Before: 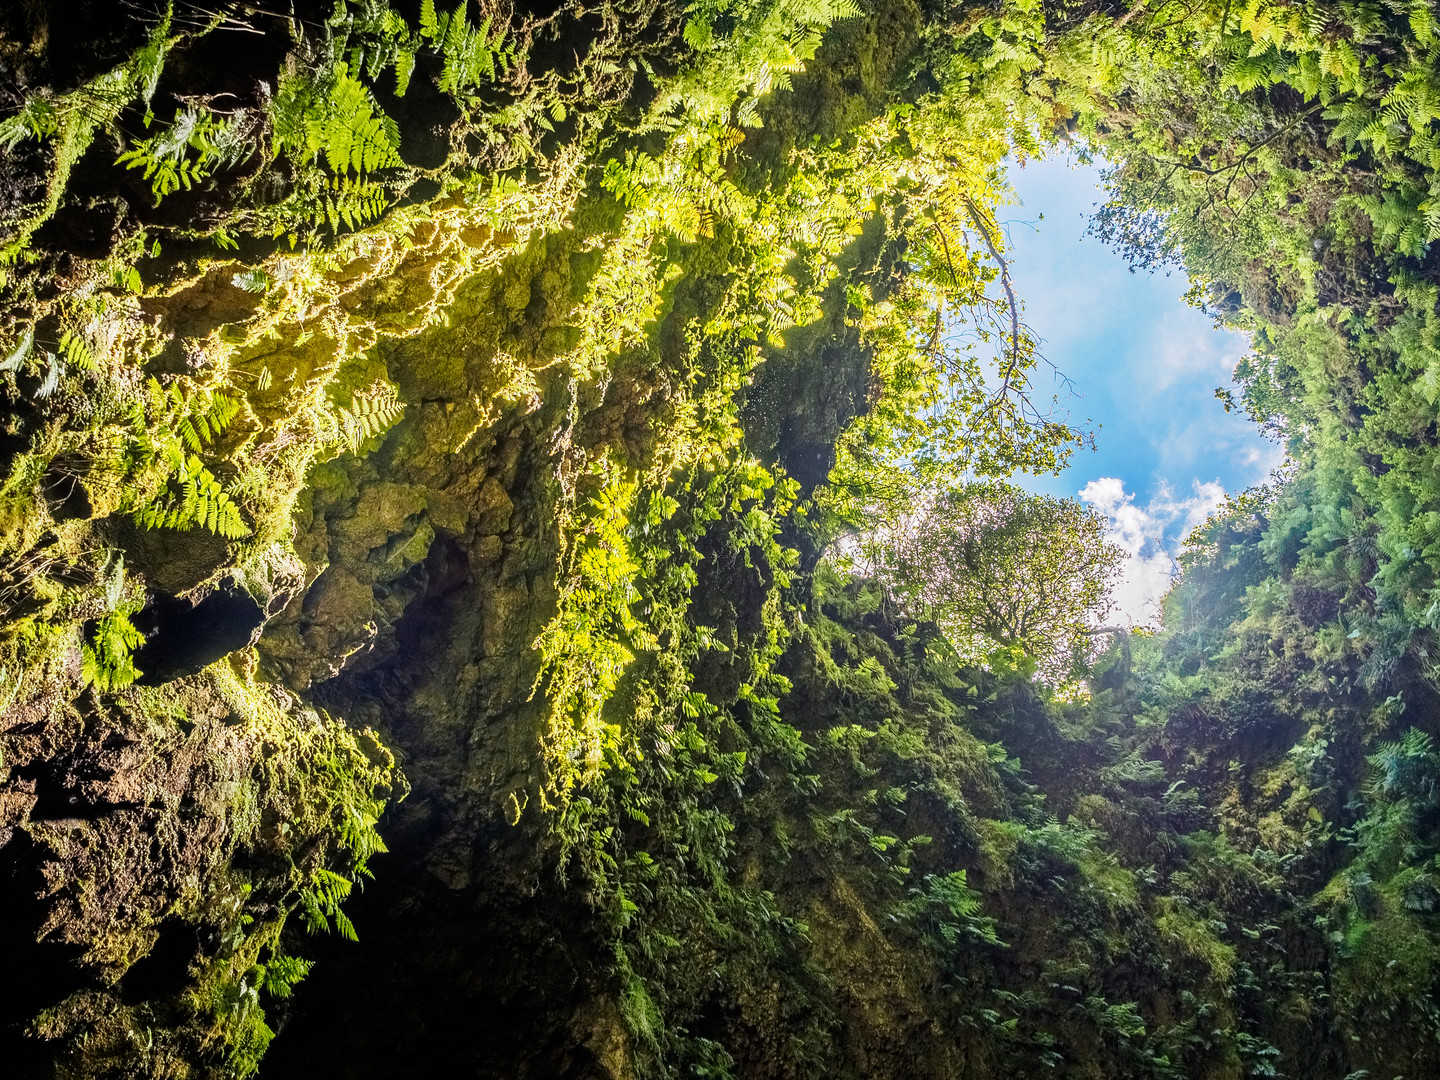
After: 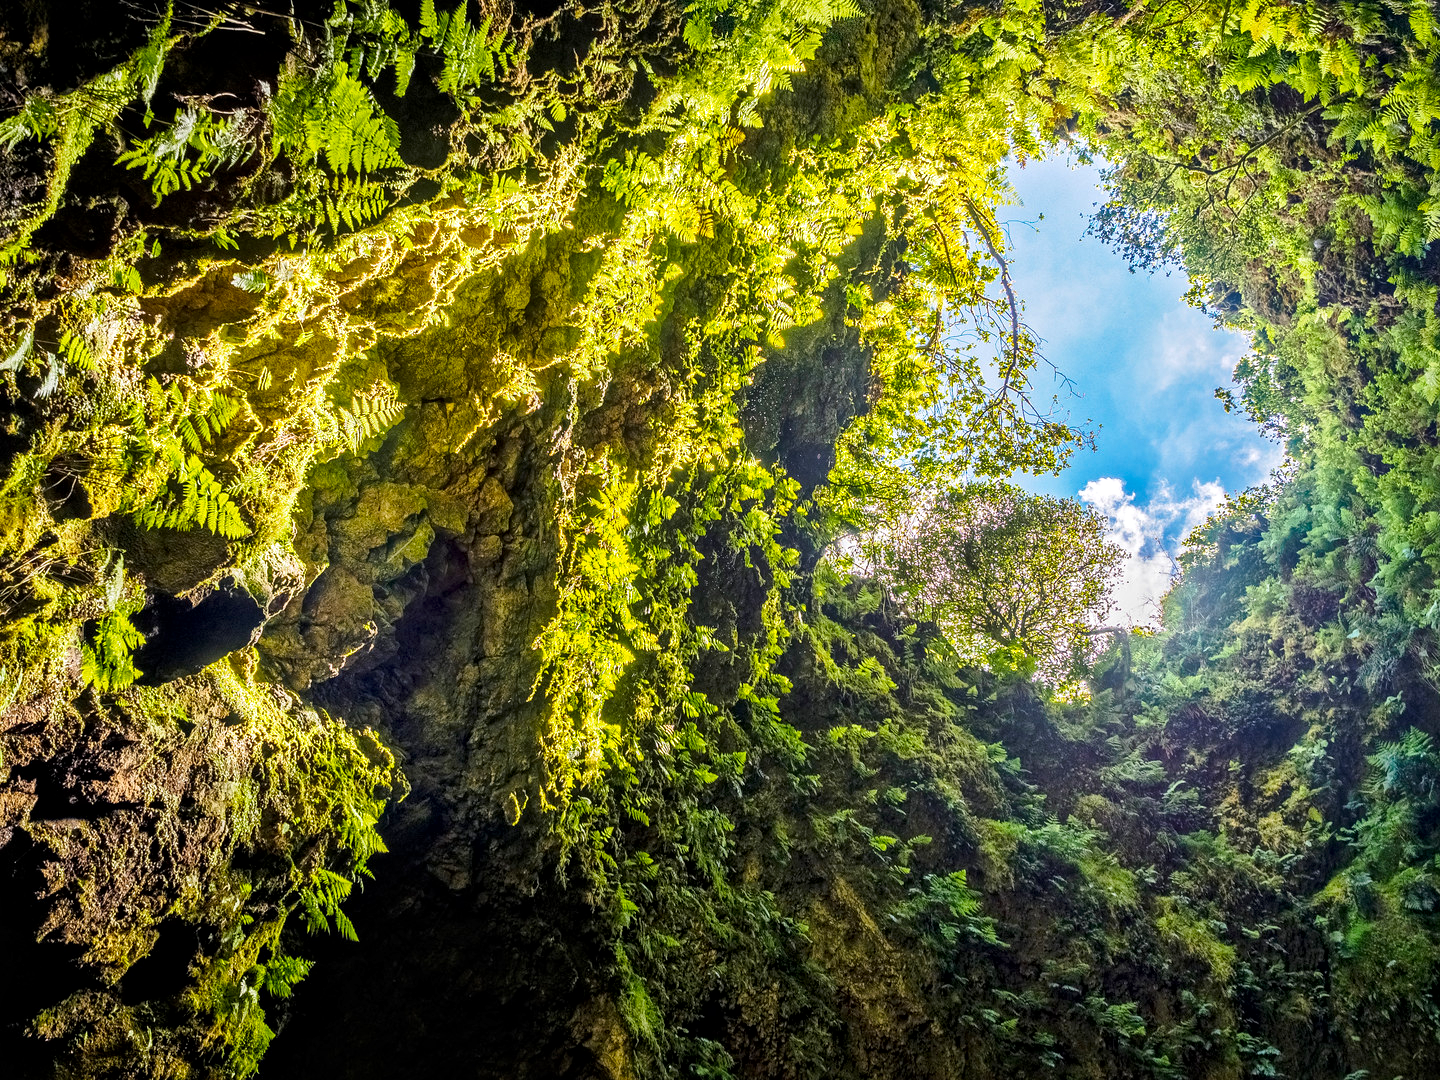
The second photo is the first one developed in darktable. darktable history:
local contrast: mode bilateral grid, contrast 21, coarseness 20, detail 150%, midtone range 0.2
color balance rgb: linear chroma grading › global chroma 8.768%, perceptual saturation grading › global saturation 16.485%
